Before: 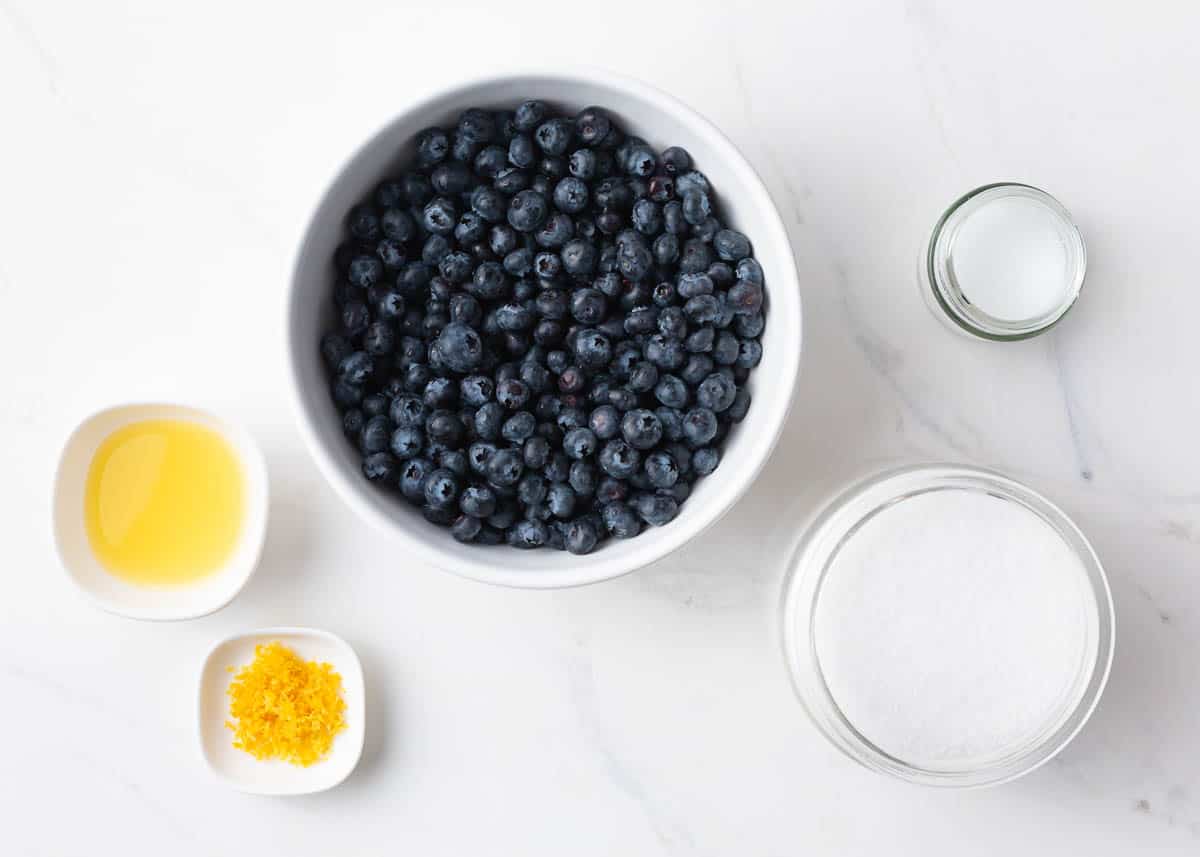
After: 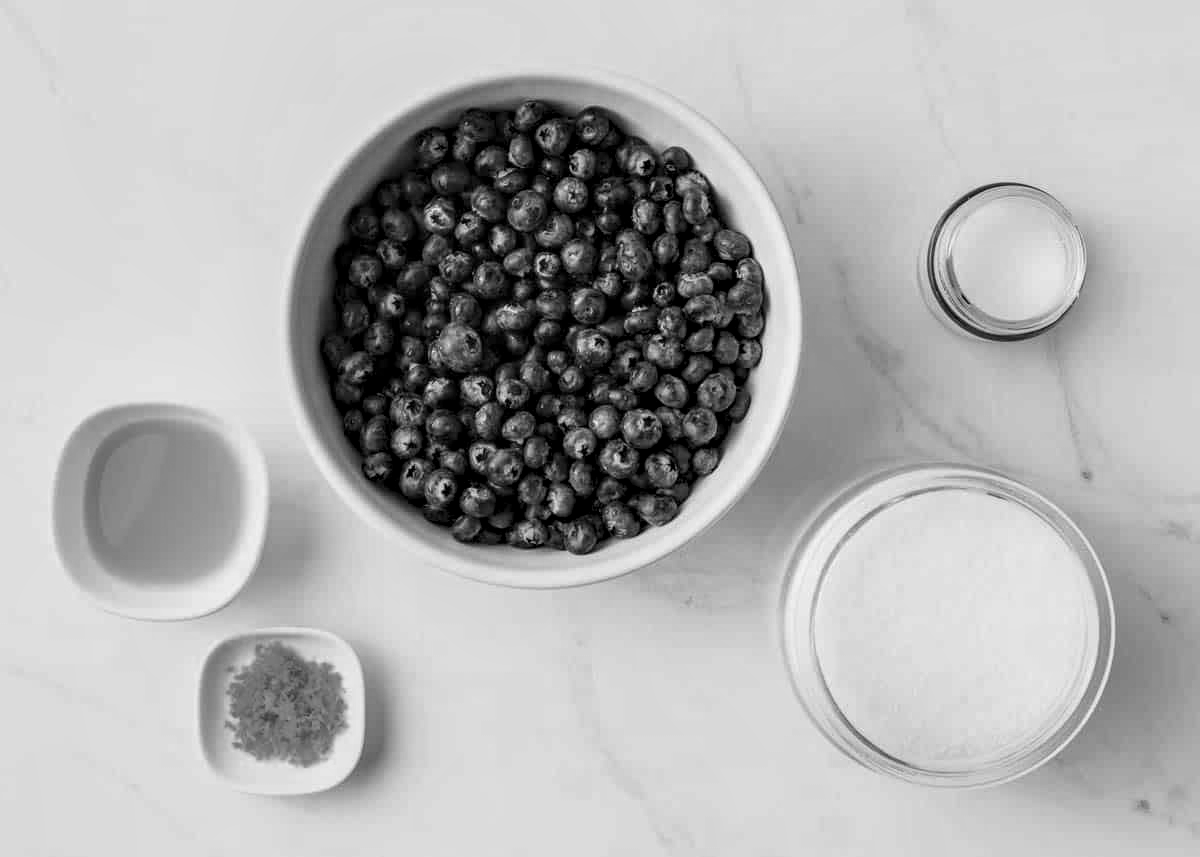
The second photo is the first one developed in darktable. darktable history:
color calibration: output gray [0.246, 0.254, 0.501, 0], illuminant Planckian (black body), adaptation linear Bradford (ICC v4), x 0.365, y 0.367, temperature 4408.59 K
local contrast: highlights 16%, detail 186%
contrast brightness saturation: contrast -0.184, saturation 0.186
